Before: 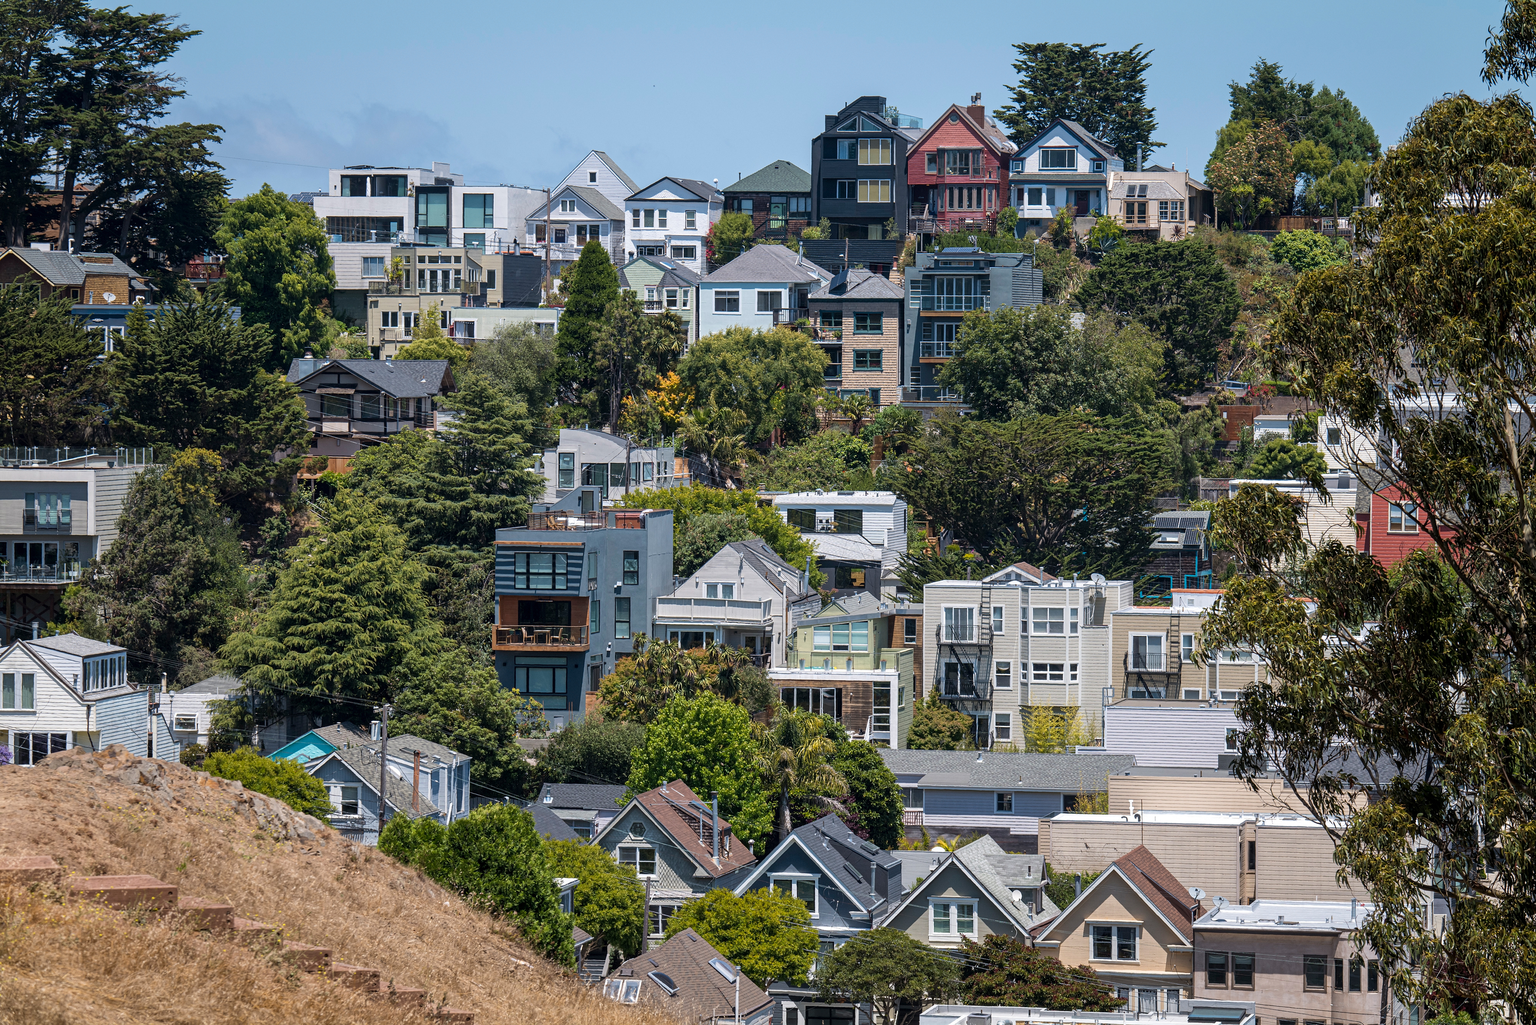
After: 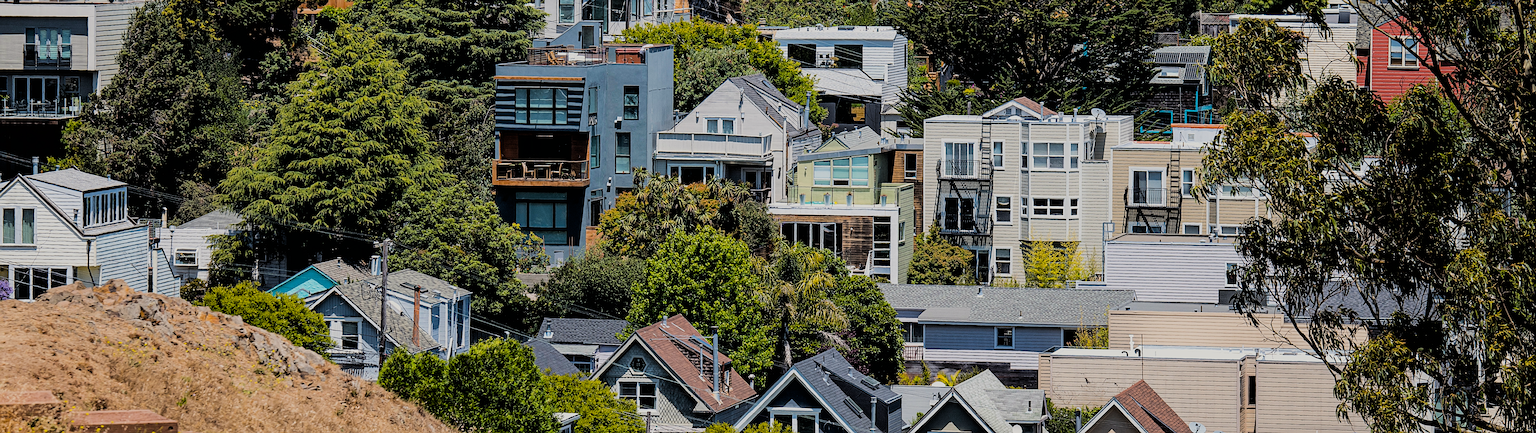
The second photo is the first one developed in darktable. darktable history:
color balance rgb: highlights gain › luminance 6.035%, highlights gain › chroma 1.21%, highlights gain › hue 88.12°, perceptual saturation grading › global saturation 29.515%
crop: top 45.392%, bottom 12.252%
filmic rgb: black relative exposure -3.1 EV, white relative exposure 7.04 EV, hardness 1.48, contrast 1.351
sharpen: on, module defaults
